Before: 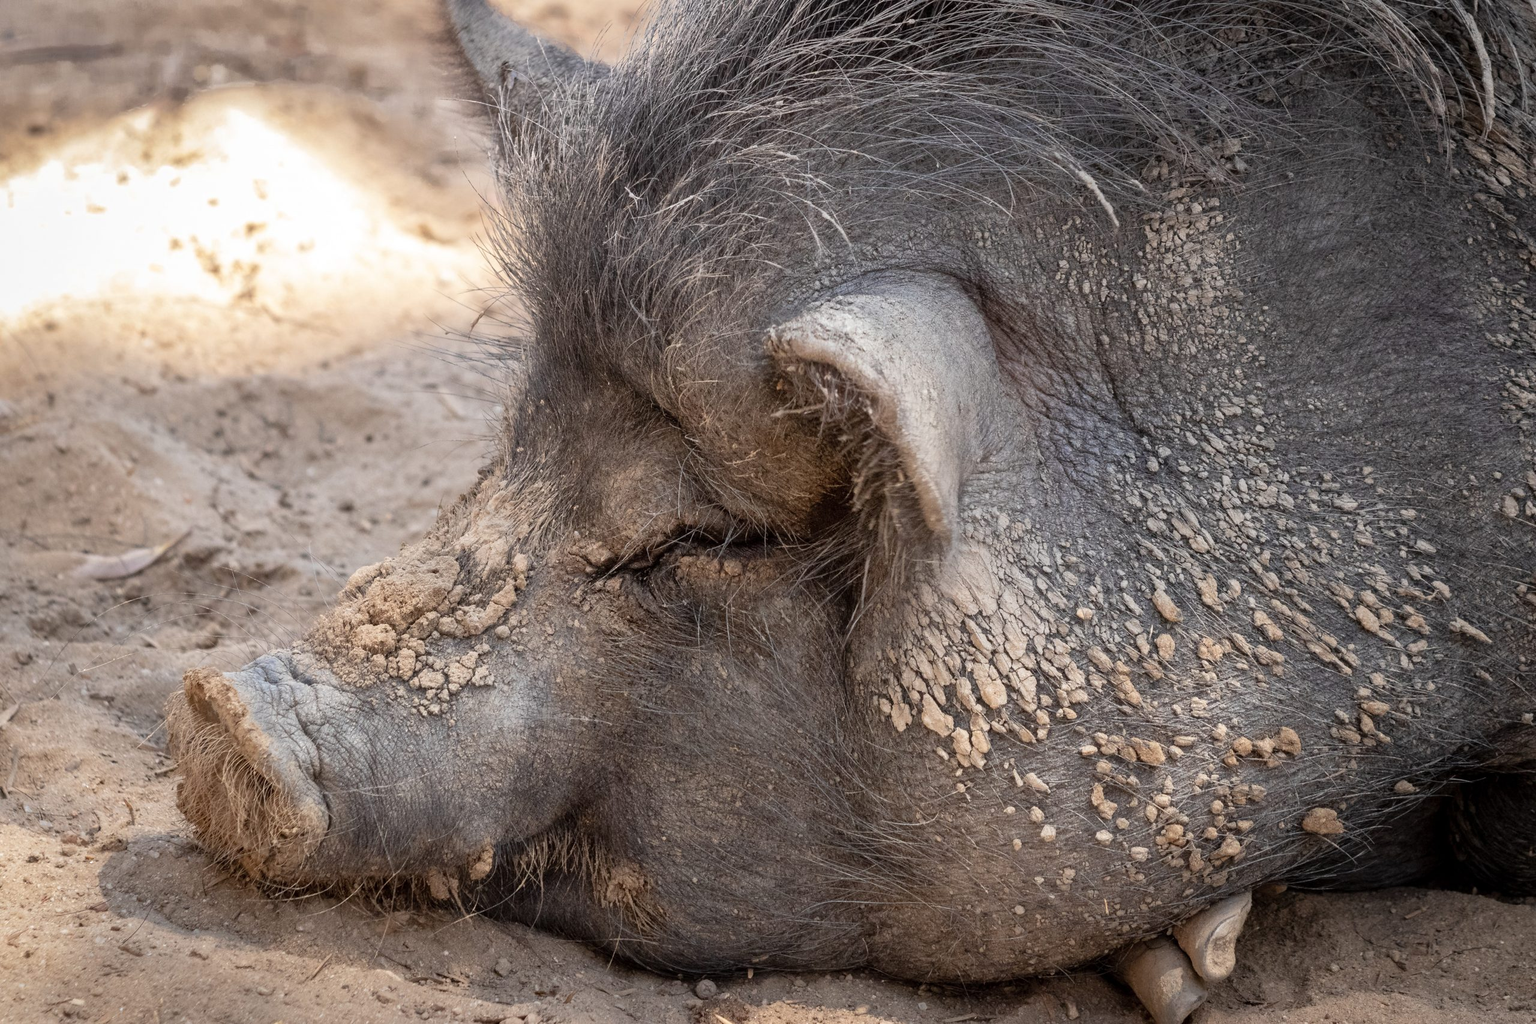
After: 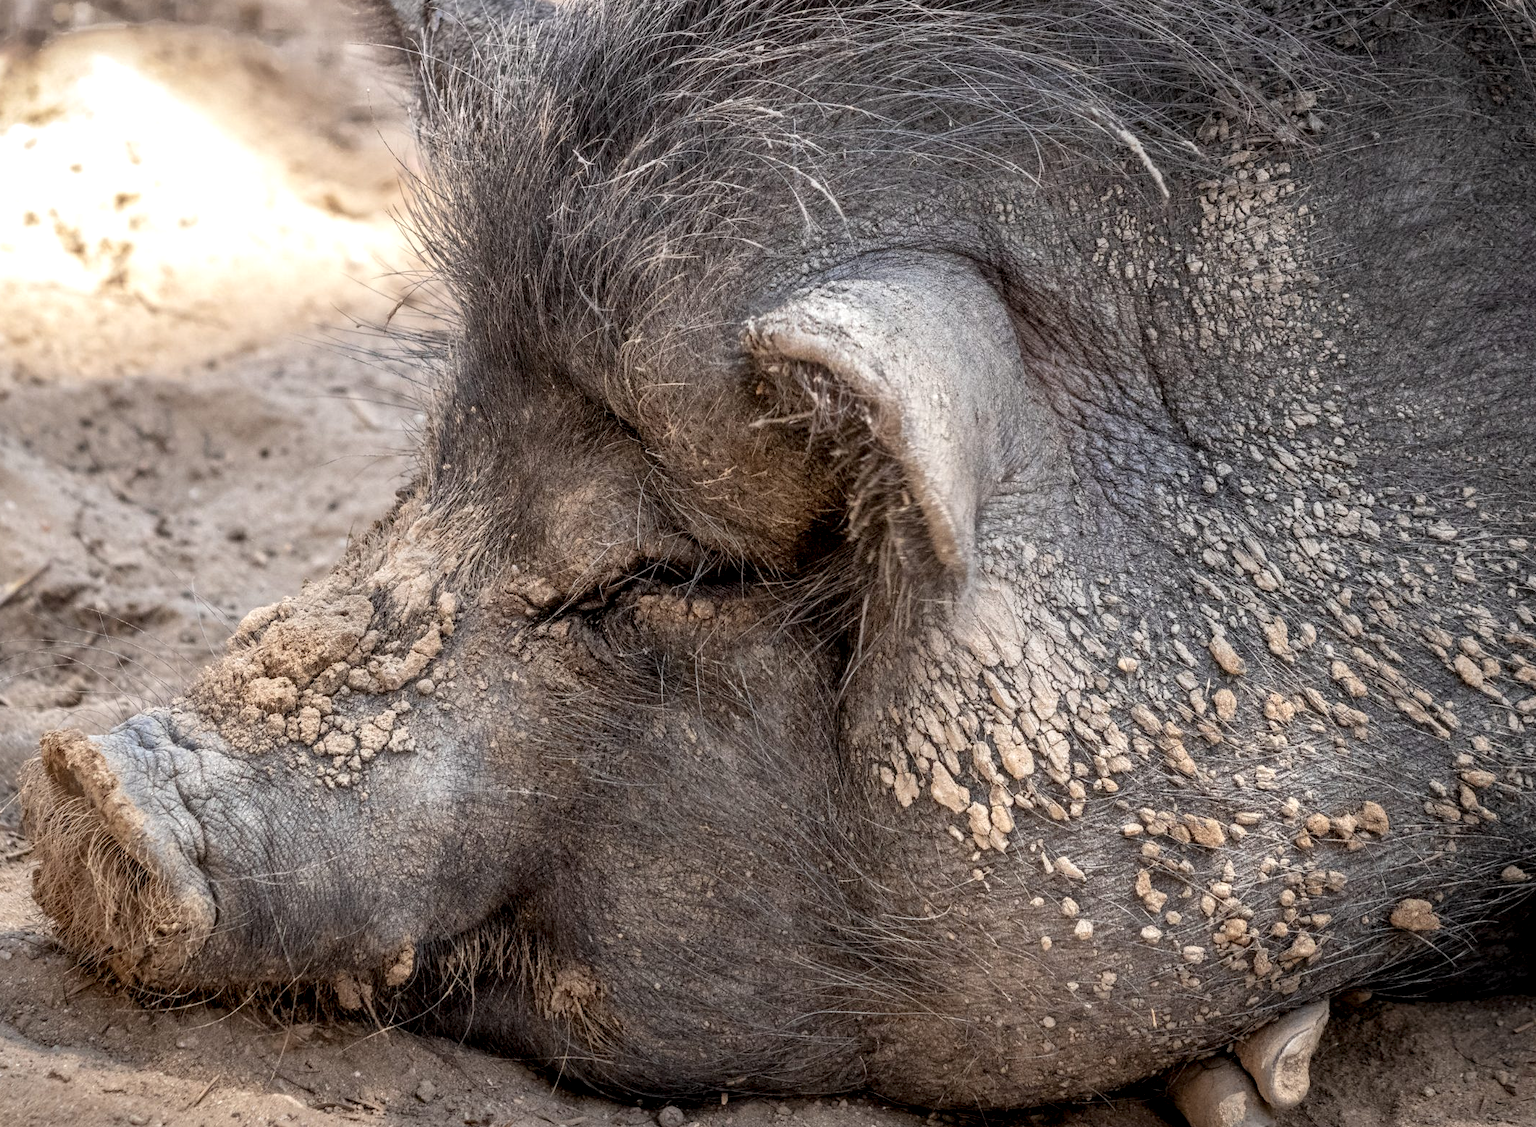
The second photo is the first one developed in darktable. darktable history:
local contrast: highlights 61%, detail 143%, midtone range 0.435
crop: left 9.779%, top 6.204%, right 7.299%, bottom 2.564%
